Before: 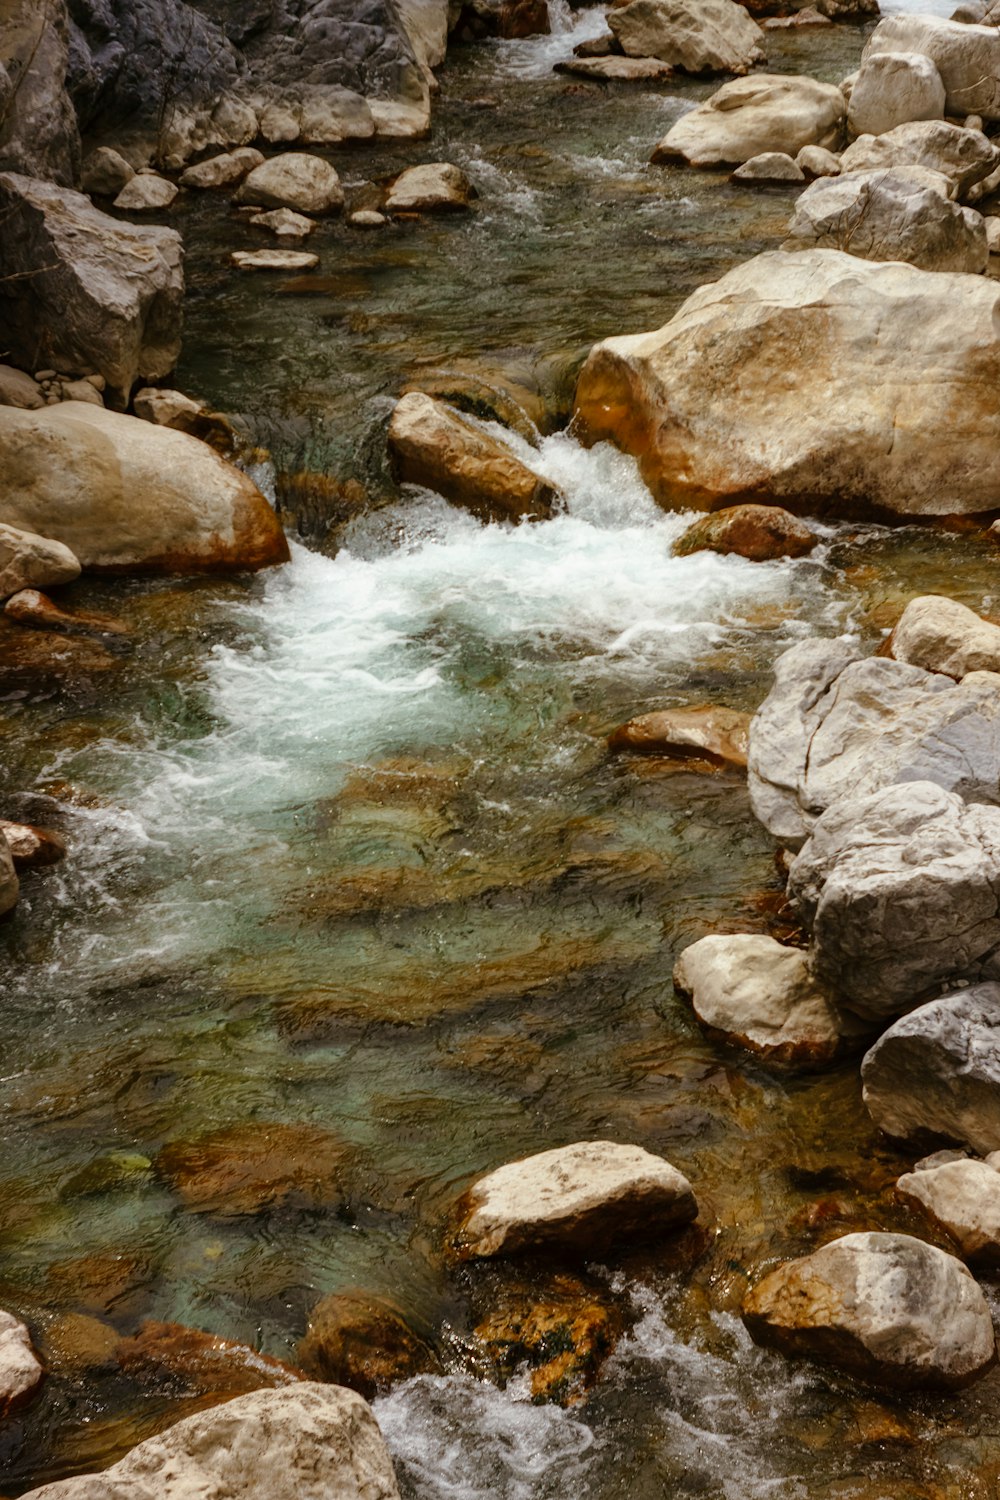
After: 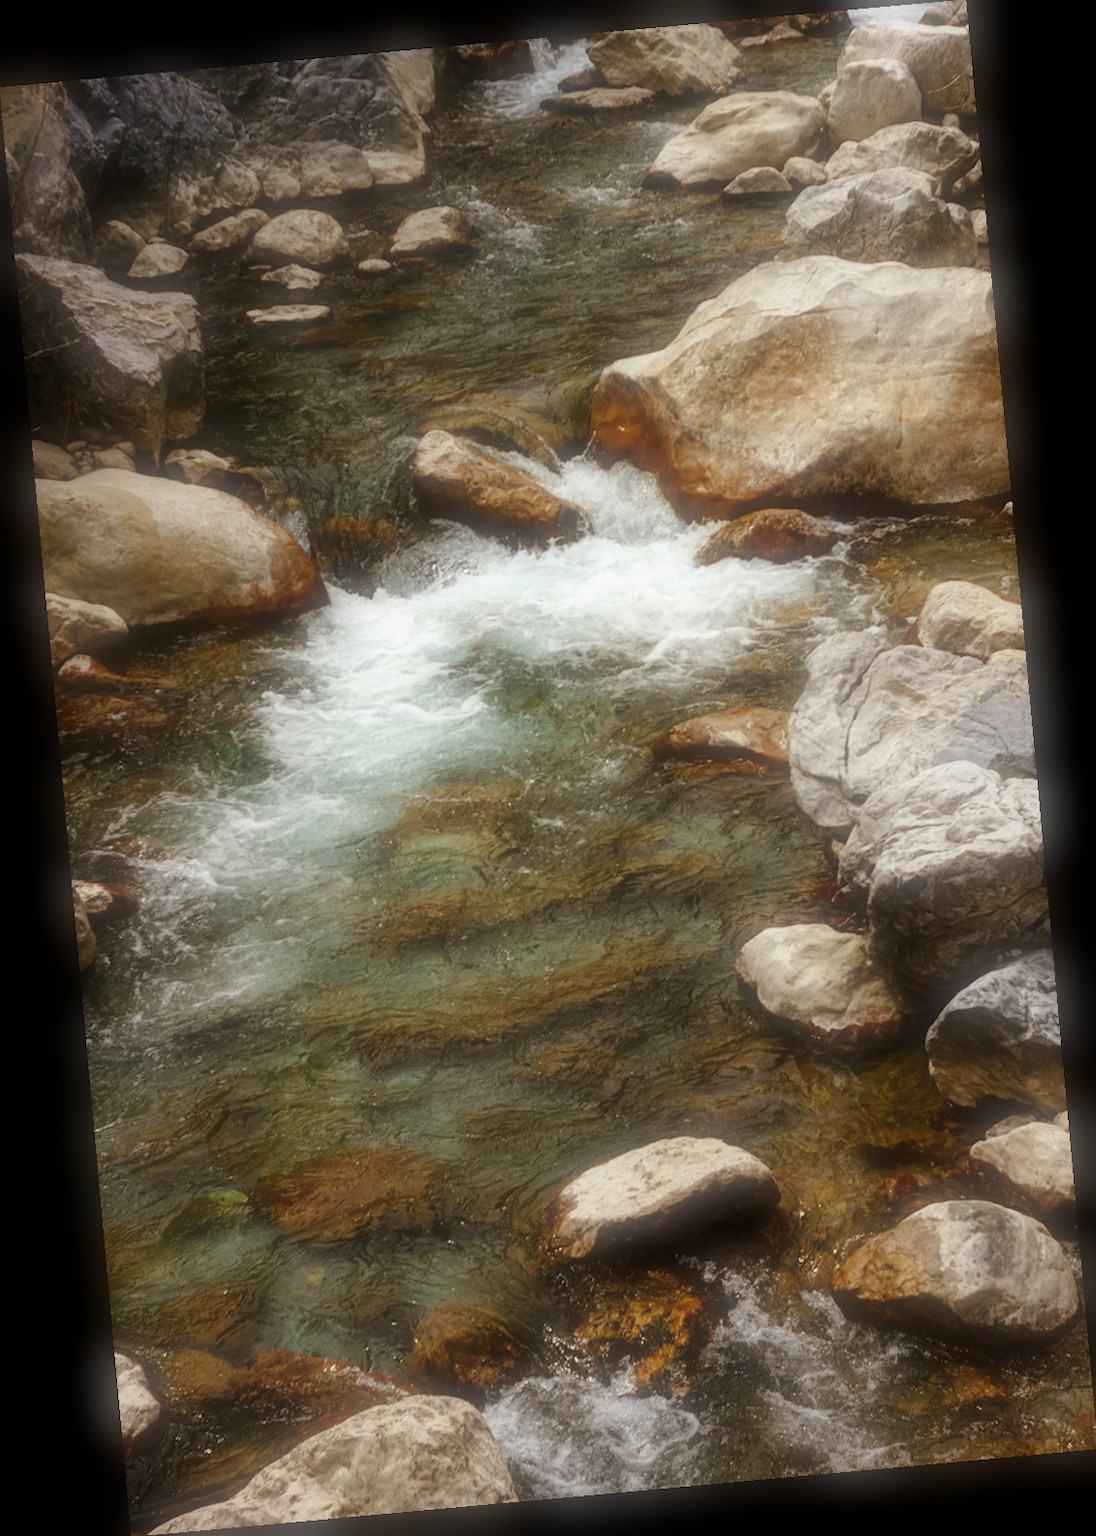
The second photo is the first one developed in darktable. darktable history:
rotate and perspective: rotation -5.2°, automatic cropping off
soften: size 60.24%, saturation 65.46%, brightness 0.506 EV, mix 25.7%
